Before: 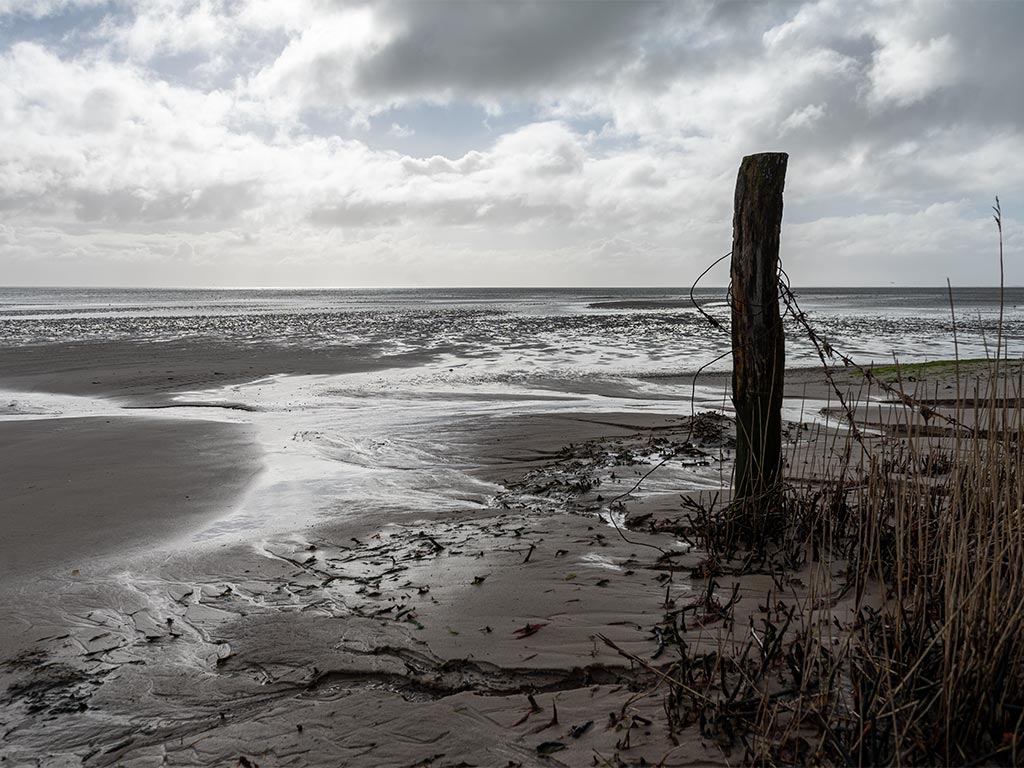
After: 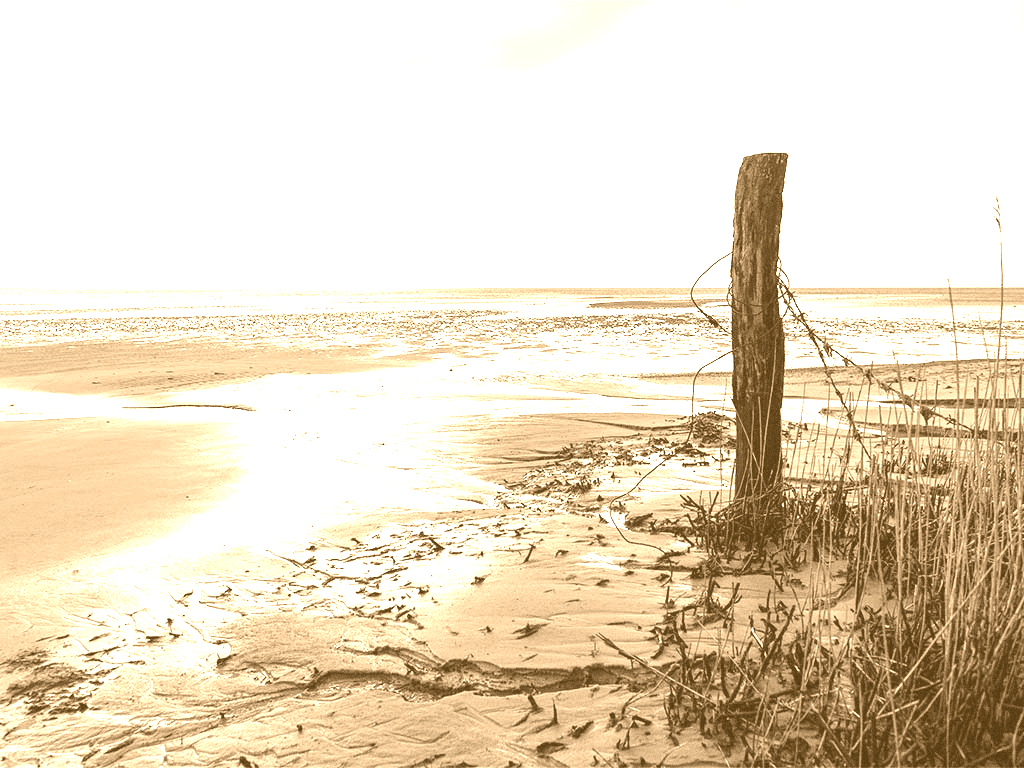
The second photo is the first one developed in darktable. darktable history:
grain: coarseness 0.09 ISO
colorize: hue 28.8°, source mix 100%
exposure: black level correction 0, exposure 1.75 EV, compensate exposure bias true, compensate highlight preservation false
